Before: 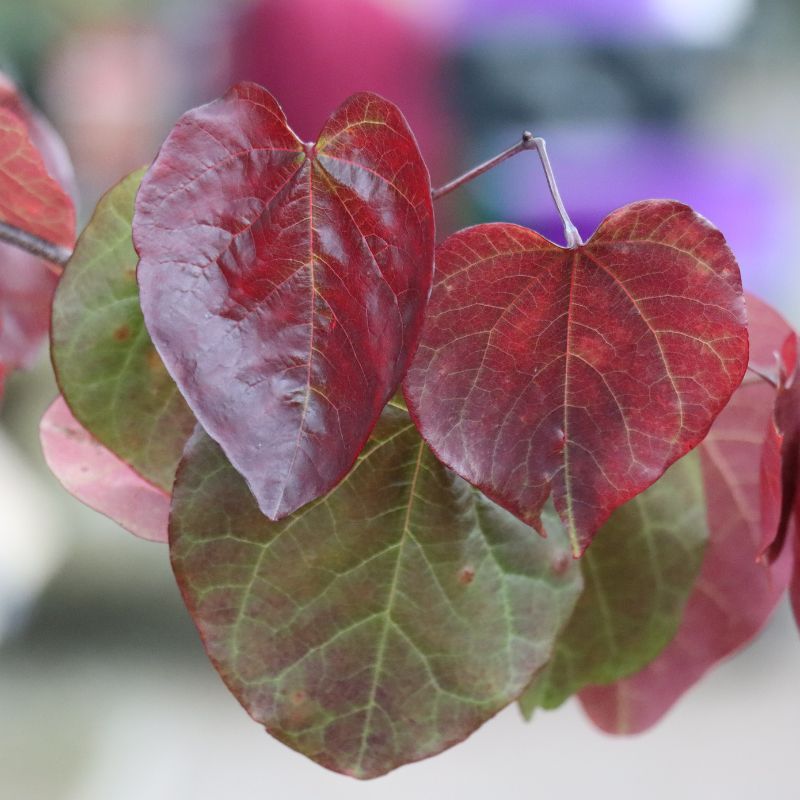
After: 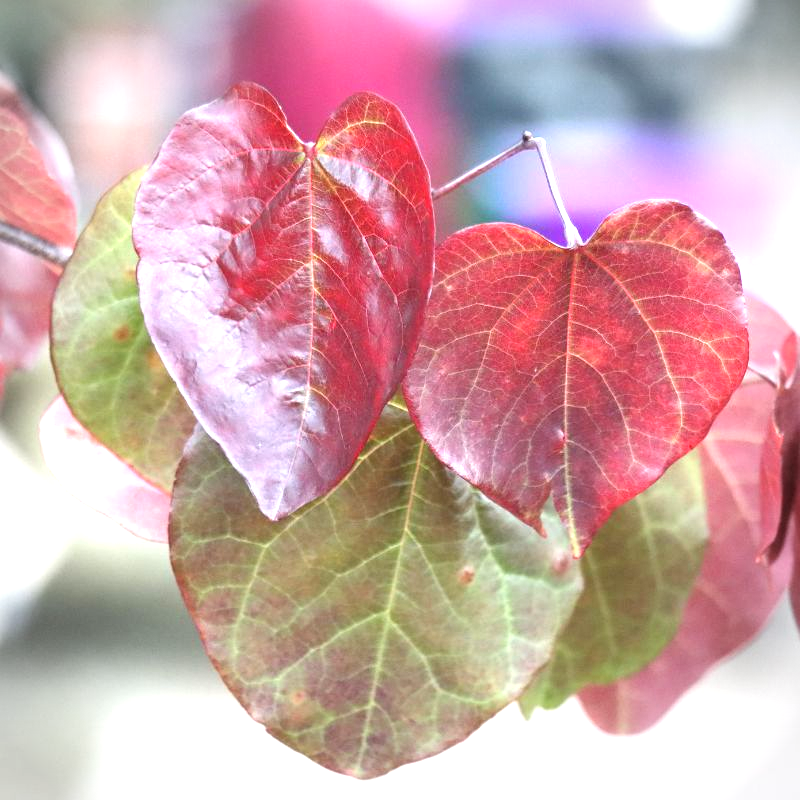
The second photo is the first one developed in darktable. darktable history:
exposure: black level correction 0, exposure 1.455 EV, compensate exposure bias true, compensate highlight preservation false
vignetting: automatic ratio true, unbound false
